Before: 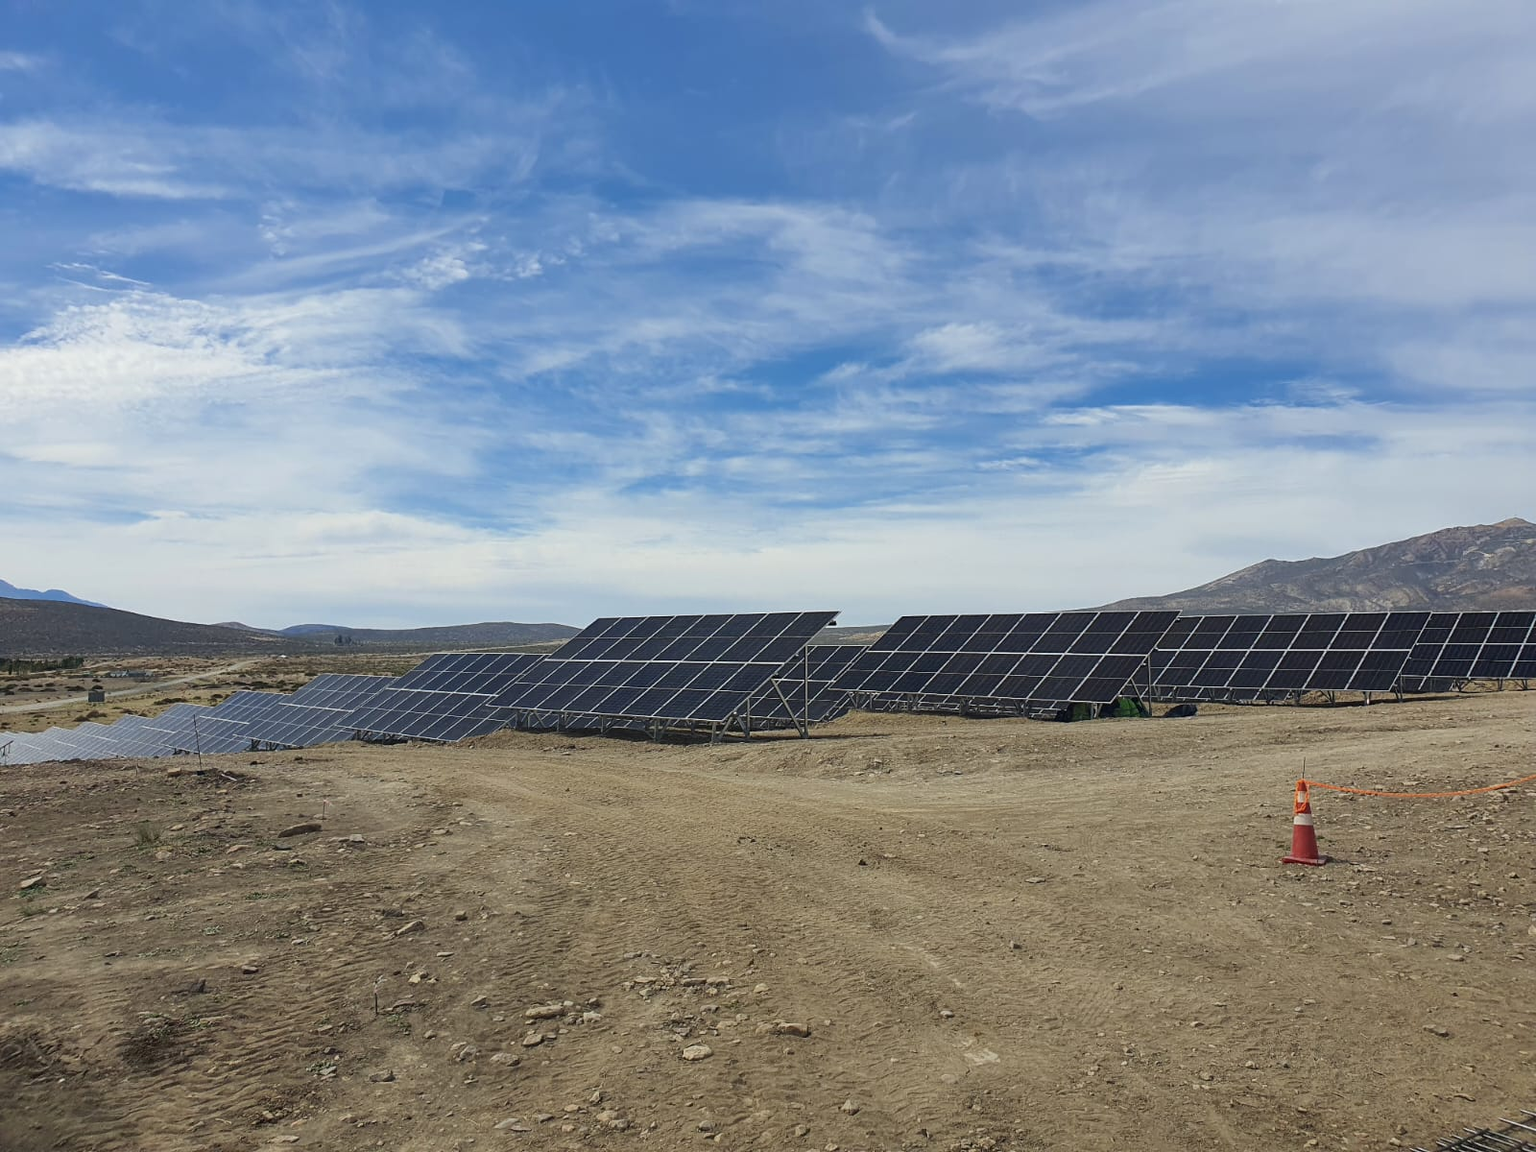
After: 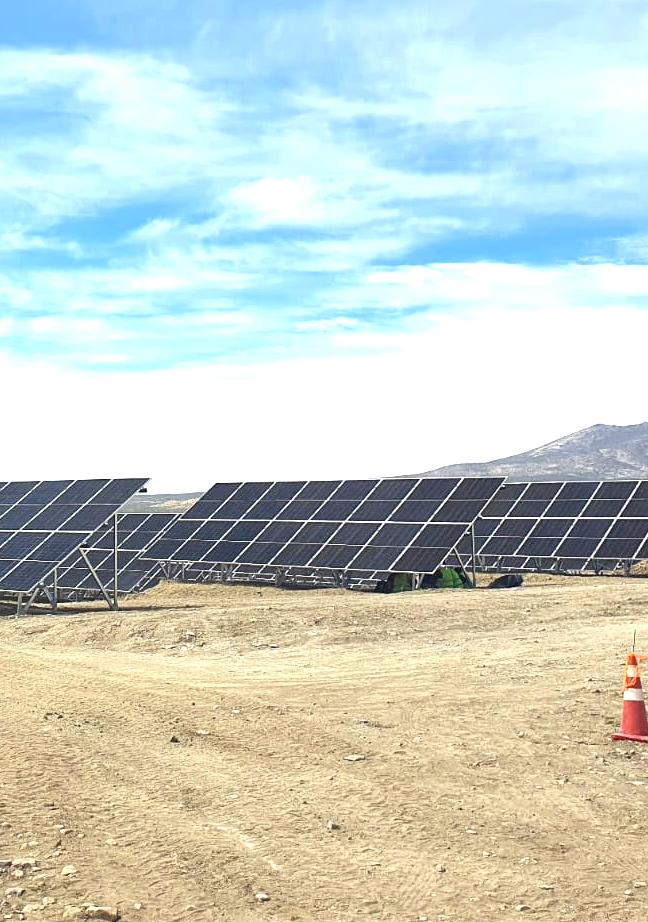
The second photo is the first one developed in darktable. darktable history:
crop: left 45.262%, top 13.312%, right 14.189%, bottom 9.795%
exposure: black level correction 0, exposure 1.473 EV, compensate highlight preservation false
